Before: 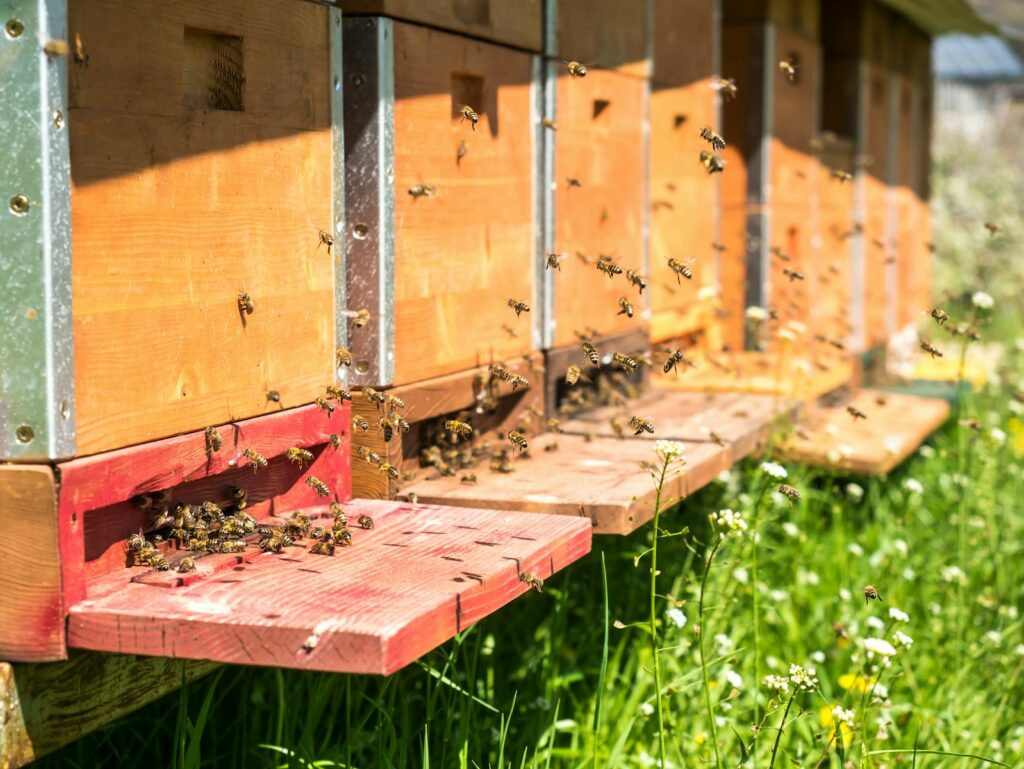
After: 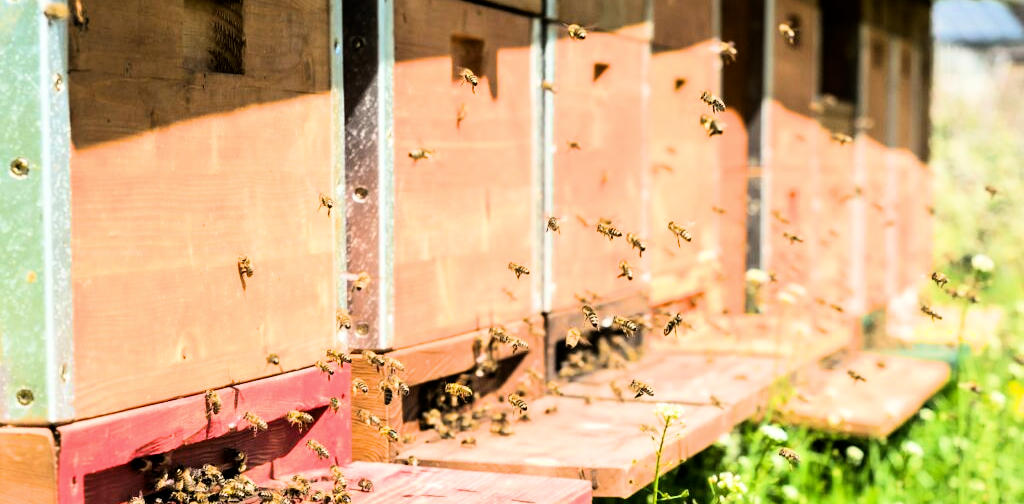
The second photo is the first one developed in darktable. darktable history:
contrast brightness saturation: contrast 0.03, brightness -0.04
tone equalizer: -8 EV -0.75 EV, -7 EV -0.7 EV, -6 EV -0.6 EV, -5 EV -0.4 EV, -3 EV 0.4 EV, -2 EV 0.6 EV, -1 EV 0.7 EV, +0 EV 0.75 EV, edges refinement/feathering 500, mask exposure compensation -1.57 EV, preserve details no
exposure: exposure 0.722 EV, compensate highlight preservation false
filmic rgb: threshold 3 EV, hardness 4.17, latitude 50%, contrast 1.1, preserve chrominance max RGB, color science v6 (2022), contrast in shadows safe, contrast in highlights safe, enable highlight reconstruction true
levels: mode automatic, black 0.023%, white 99.97%, levels [0.062, 0.494, 0.925]
crop and rotate: top 4.848%, bottom 29.503%
